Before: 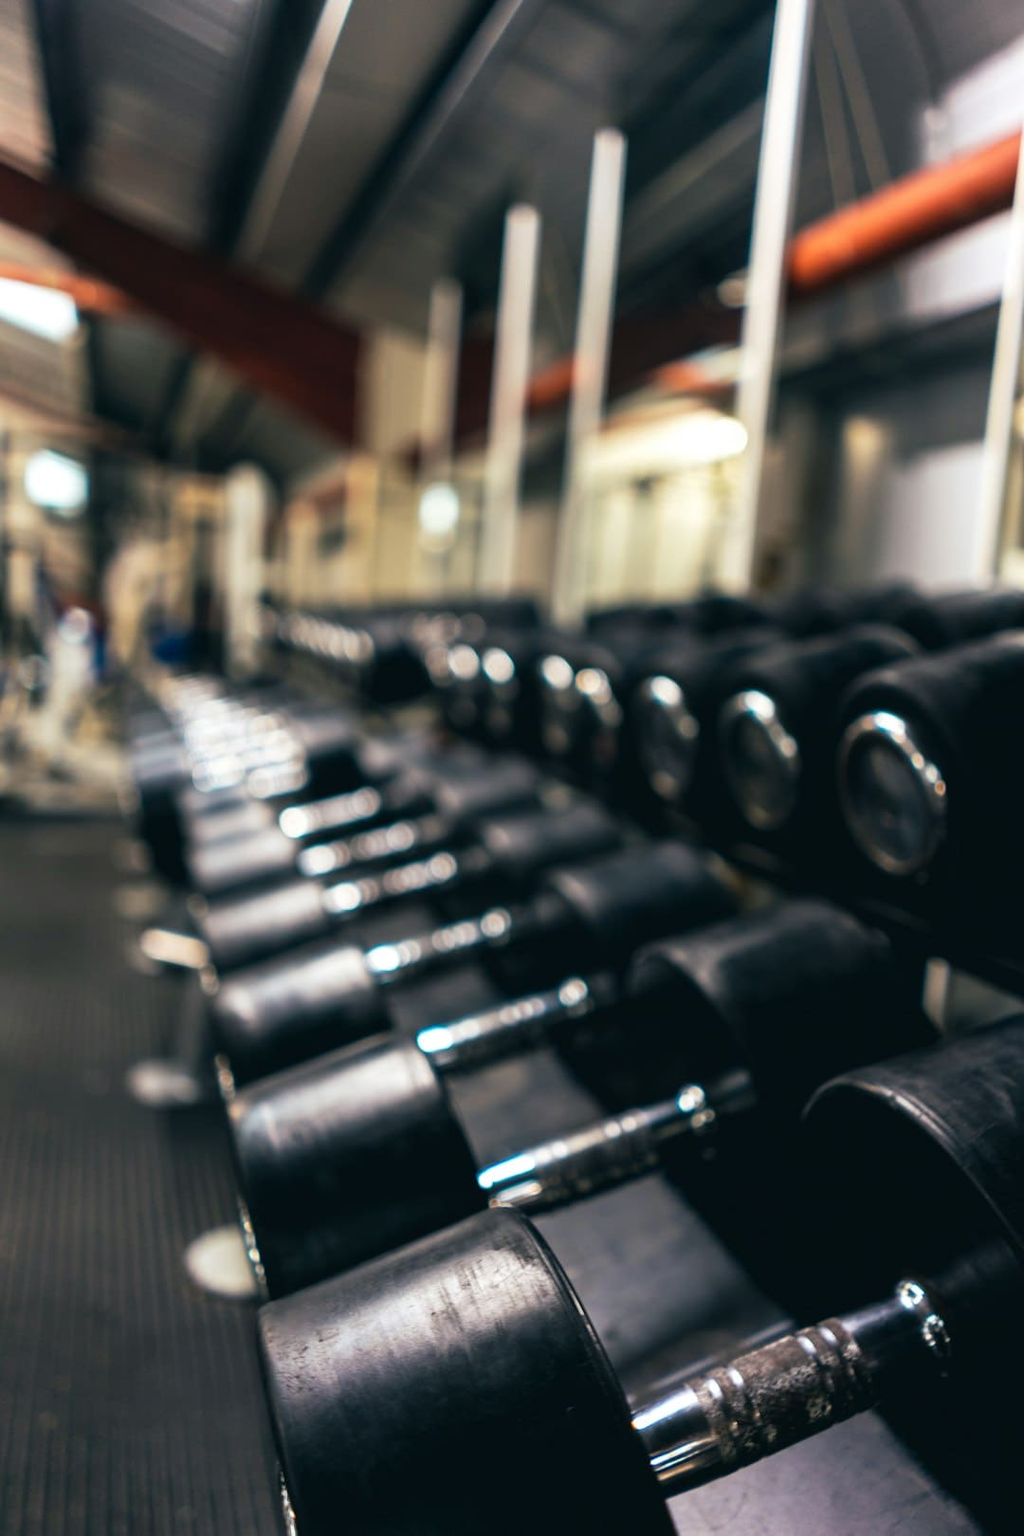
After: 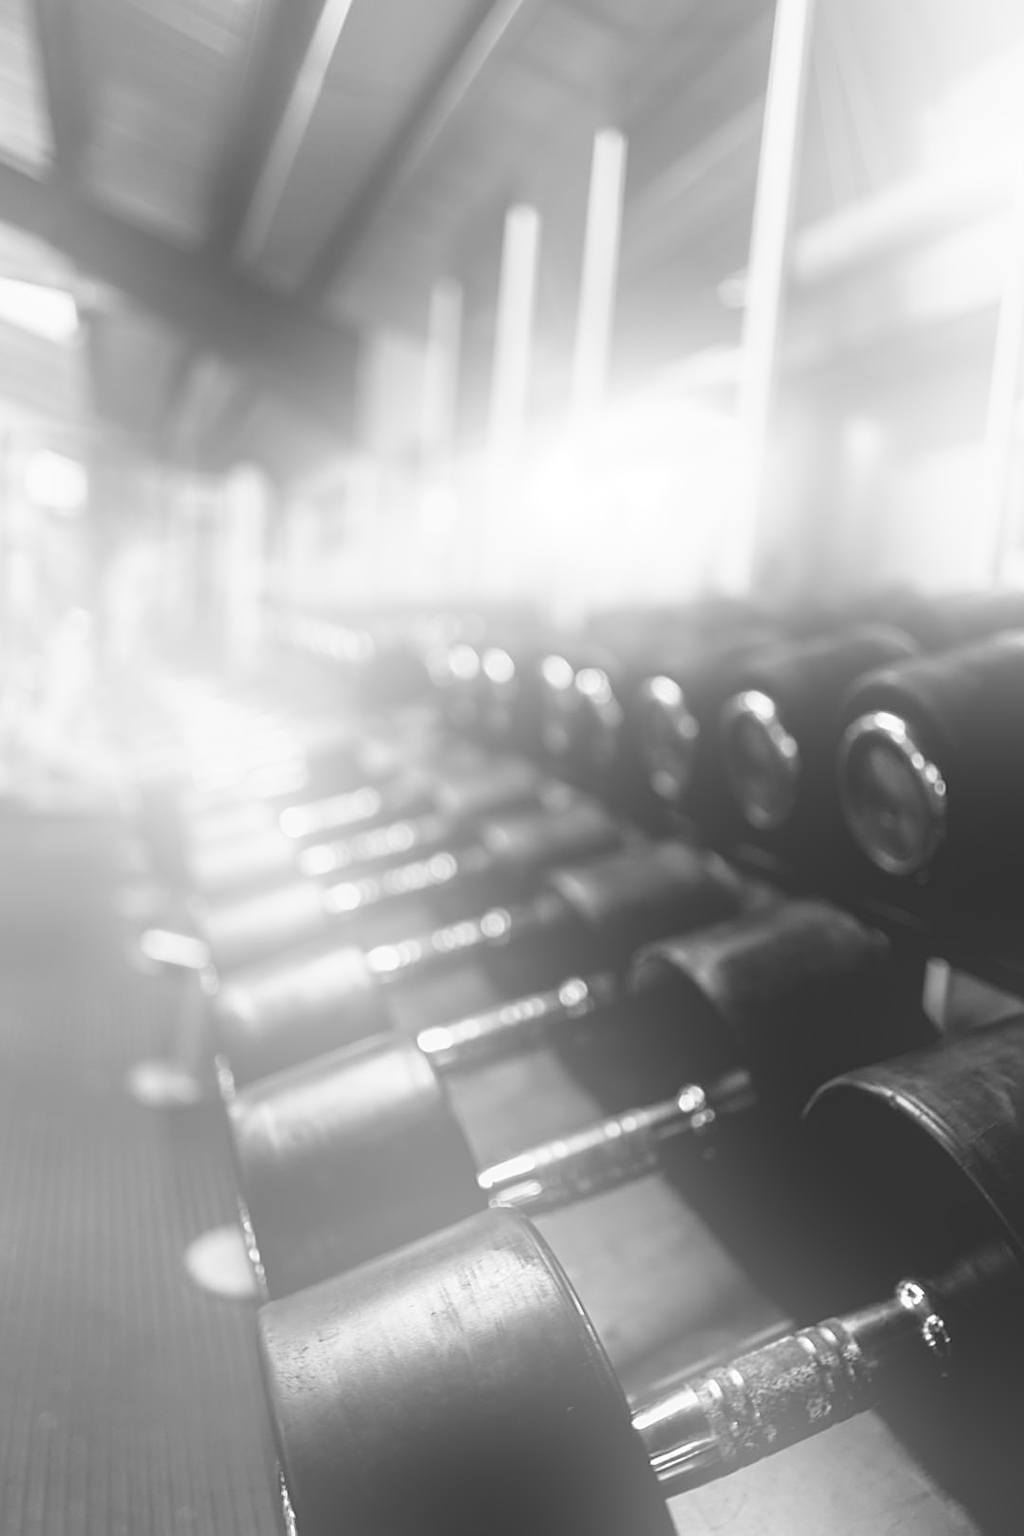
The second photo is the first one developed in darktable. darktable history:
sharpen: on, module defaults
bloom: size 25%, threshold 5%, strength 90%
monochrome: a 32, b 64, size 2.3
